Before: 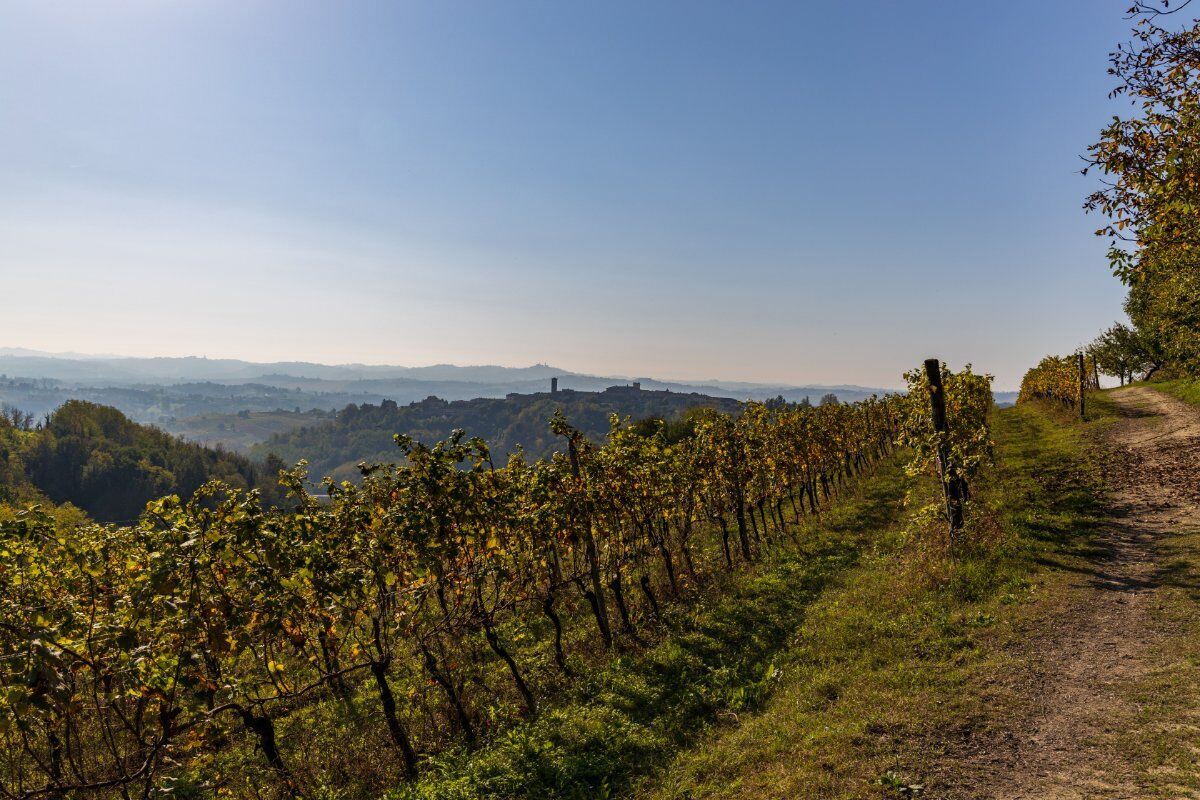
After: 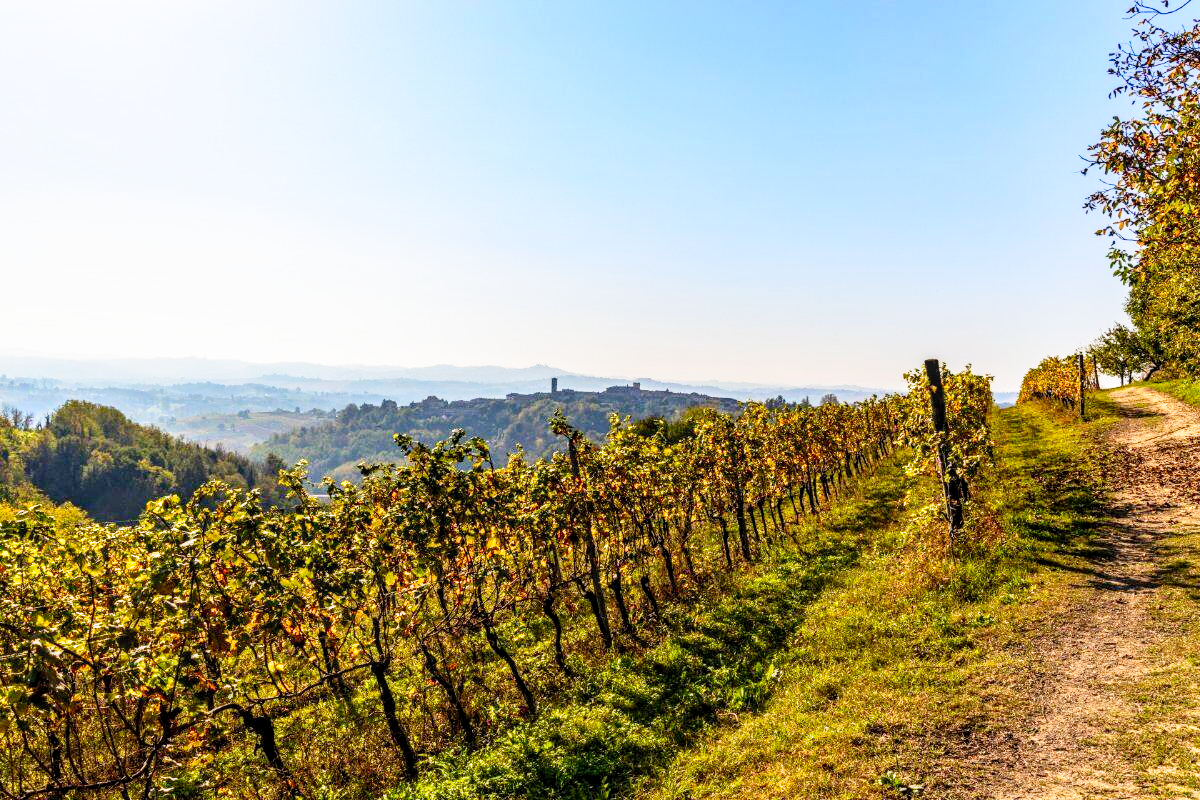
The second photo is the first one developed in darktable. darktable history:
filmic rgb: middle gray luminance 9.14%, black relative exposure -10.54 EV, white relative exposure 3.43 EV, target black luminance 0%, hardness 5.99, latitude 59.66%, contrast 1.089, highlights saturation mix 5.09%, shadows ↔ highlights balance 29.08%, add noise in highlights 0.001, preserve chrominance no, color science v3 (2019), use custom middle-gray values true, contrast in highlights soft
exposure: black level correction 0.001, compensate highlight preservation false
contrast brightness saturation: contrast 0.235, brightness 0.267, saturation 0.387
local contrast: on, module defaults
